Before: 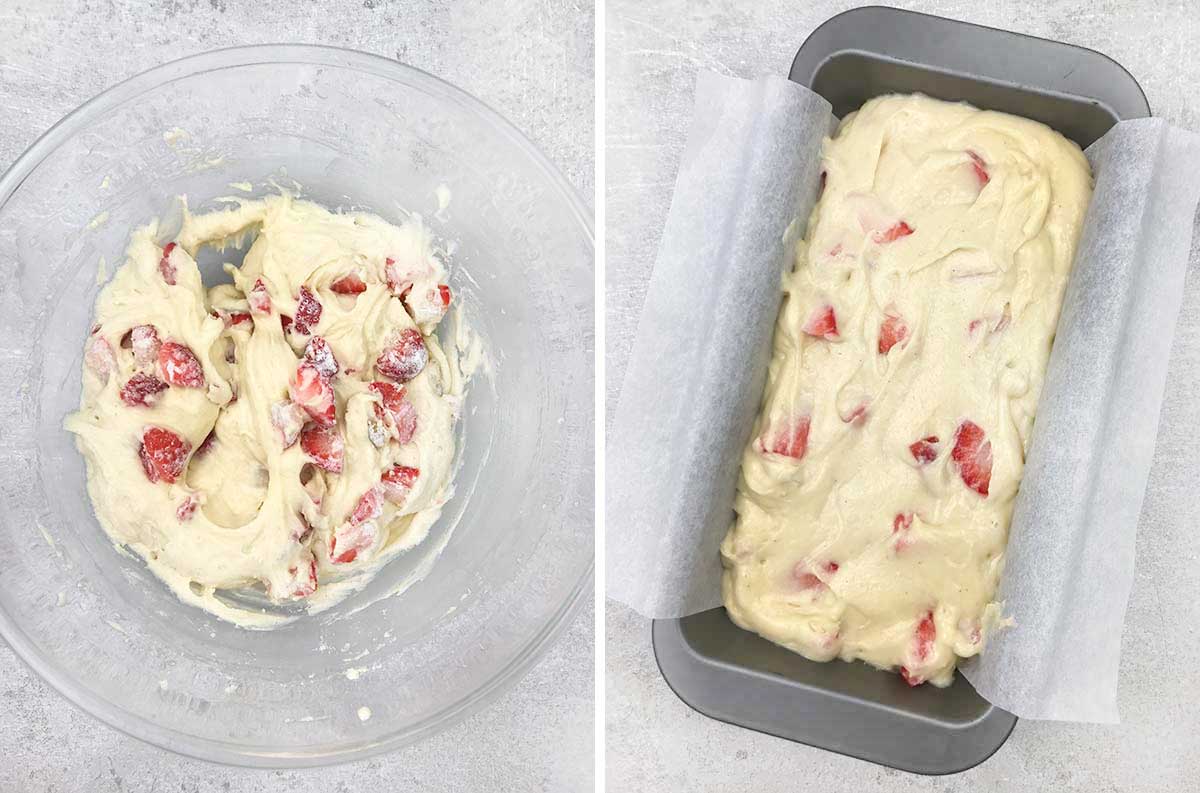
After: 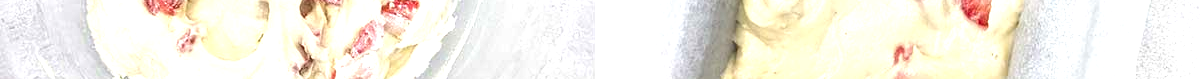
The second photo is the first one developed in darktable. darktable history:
crop and rotate: top 59.084%, bottom 30.916%
local contrast: on, module defaults
exposure: black level correction 0, exposure 0.68 EV, compensate exposure bias true, compensate highlight preservation false
